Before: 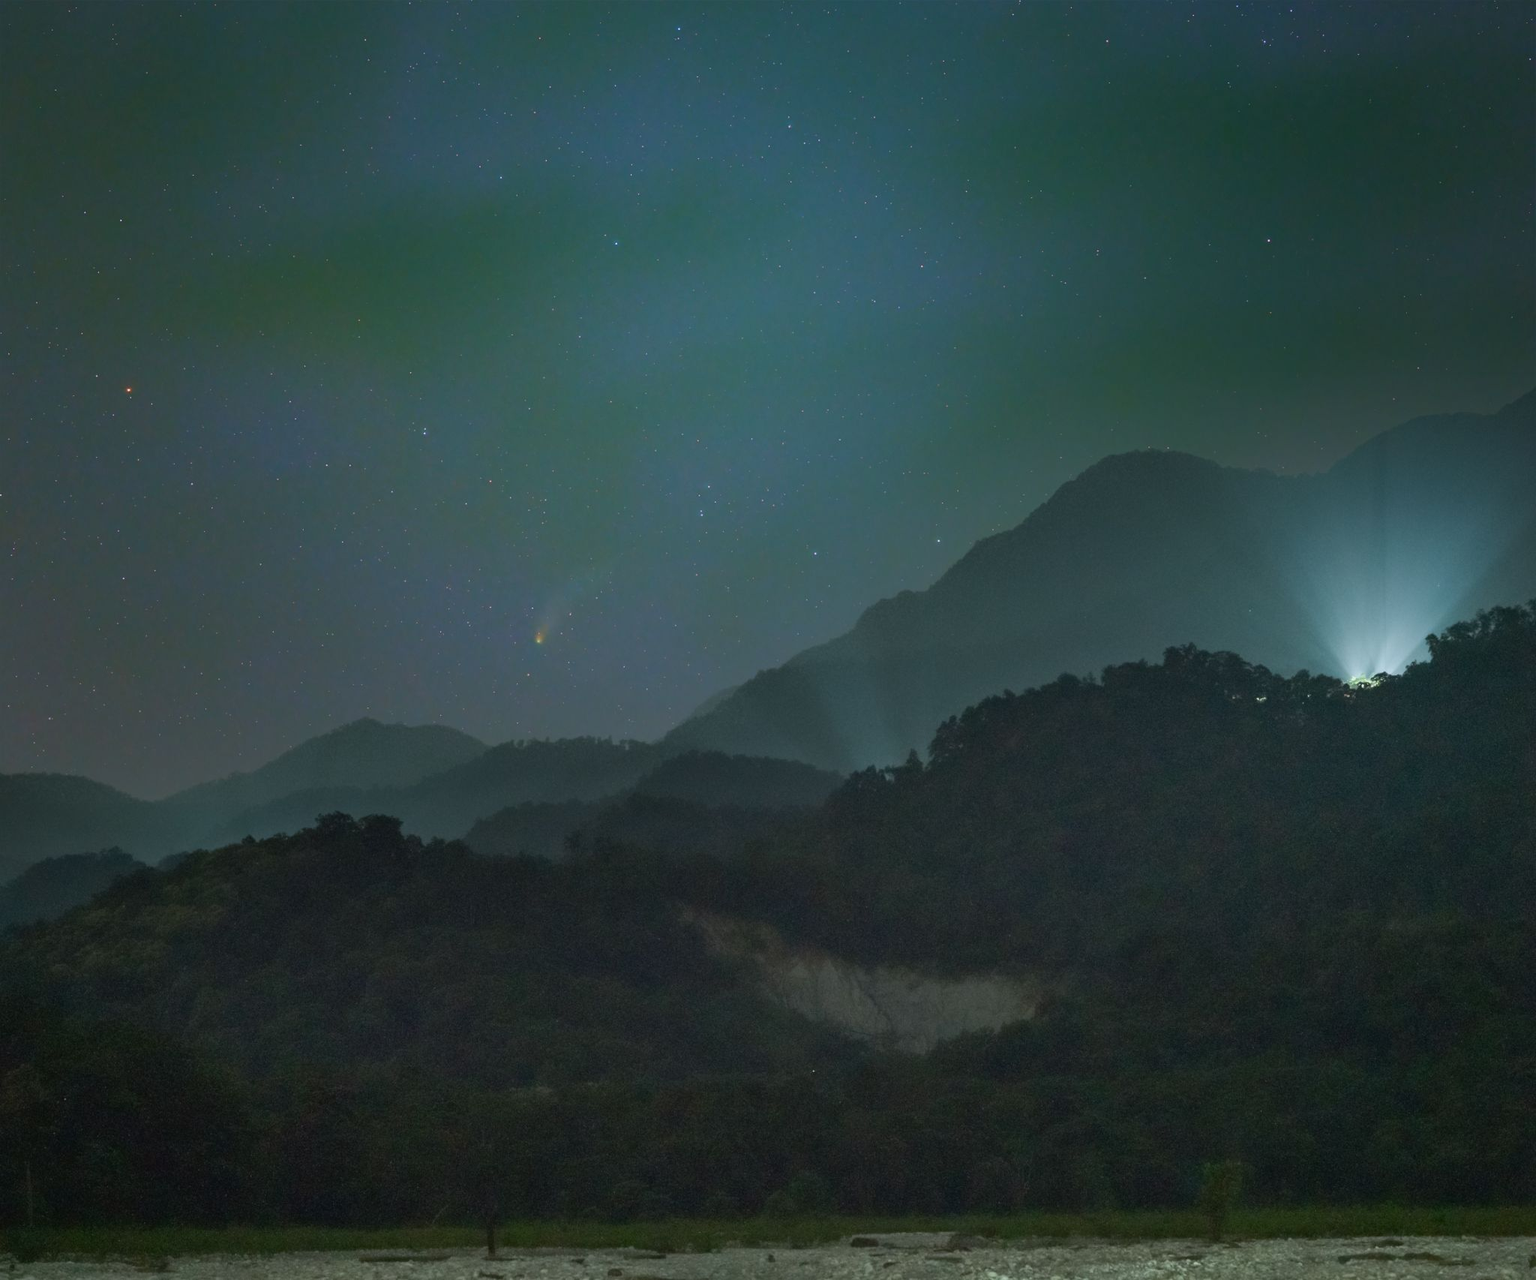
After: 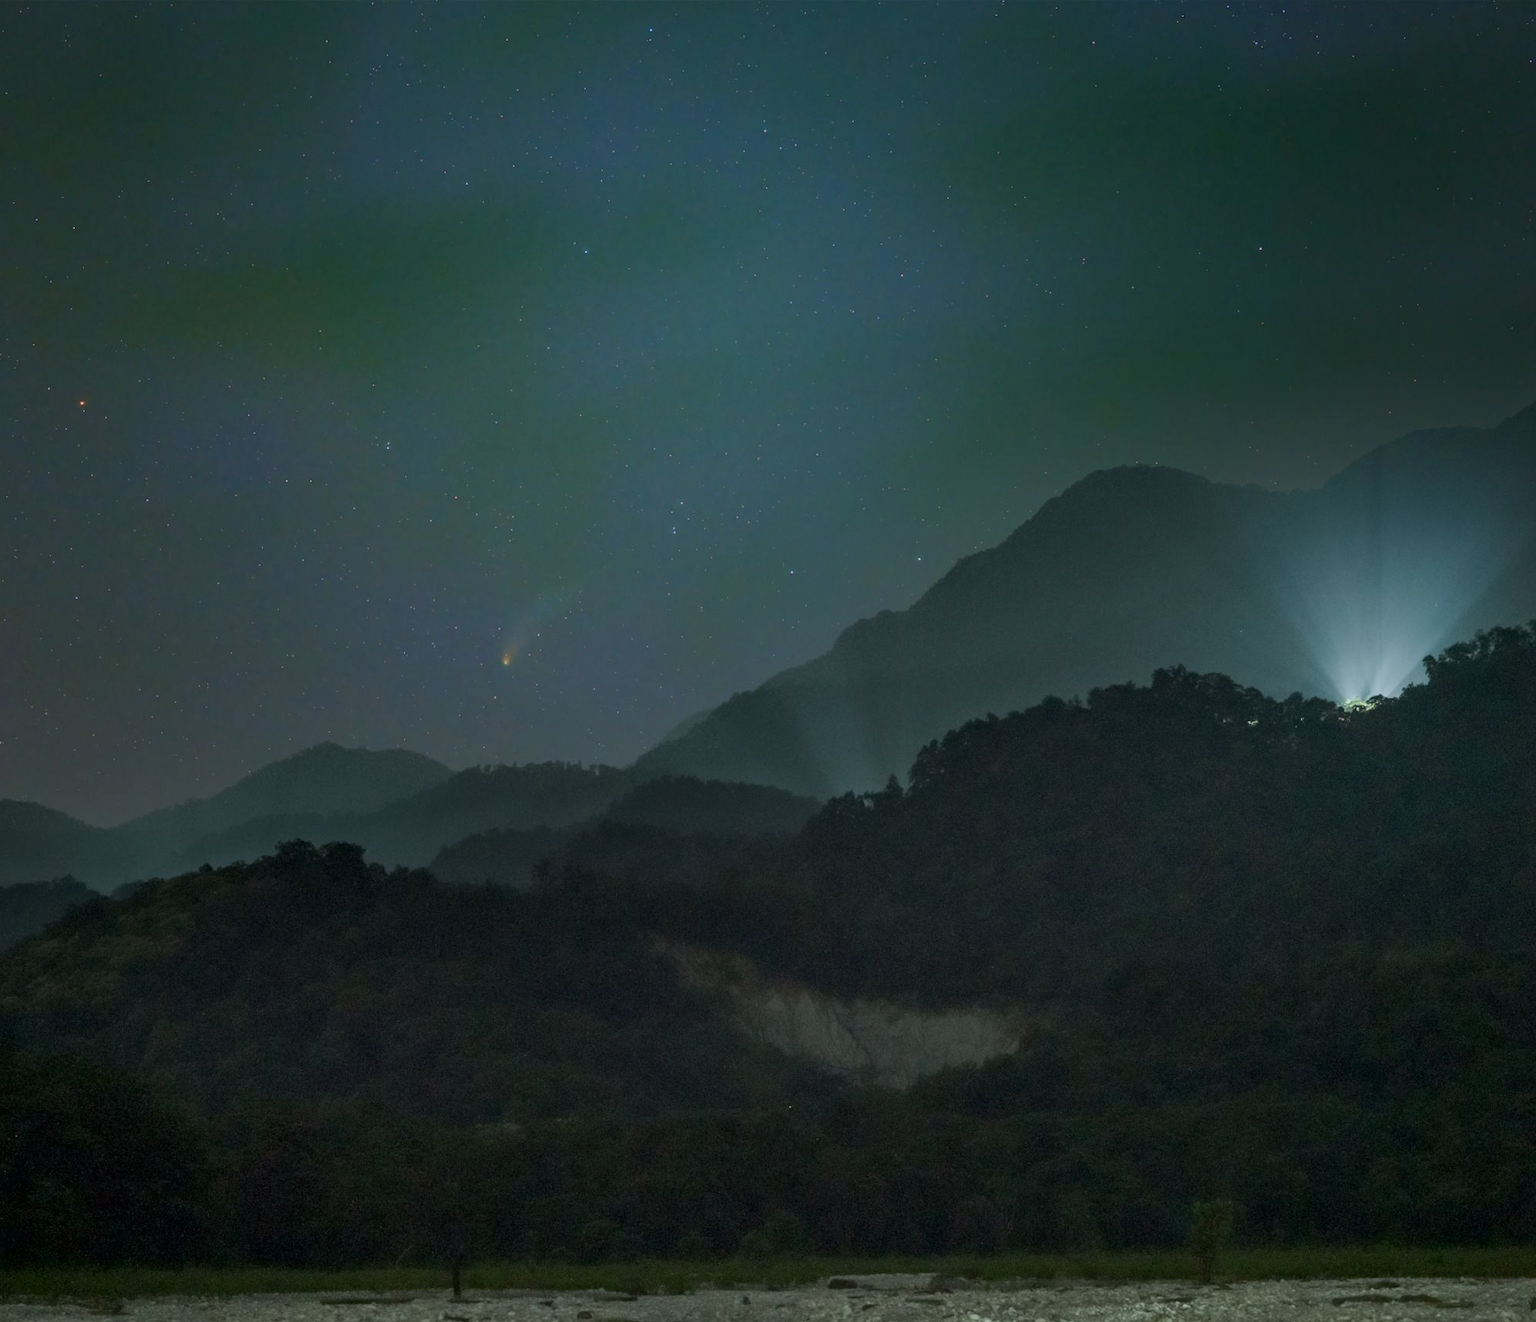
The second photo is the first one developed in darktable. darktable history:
crop and rotate: left 3.237%
local contrast: on, module defaults
color zones: curves: ch0 [(0, 0.5) (0.143, 0.5) (0.286, 0.5) (0.429, 0.5) (0.571, 0.5) (0.714, 0.476) (0.857, 0.5) (1, 0.5)]; ch2 [(0, 0.5) (0.143, 0.5) (0.286, 0.5) (0.429, 0.5) (0.571, 0.5) (0.714, 0.487) (0.857, 0.5) (1, 0.5)]
exposure: exposure -0.486 EV, compensate highlight preservation false
